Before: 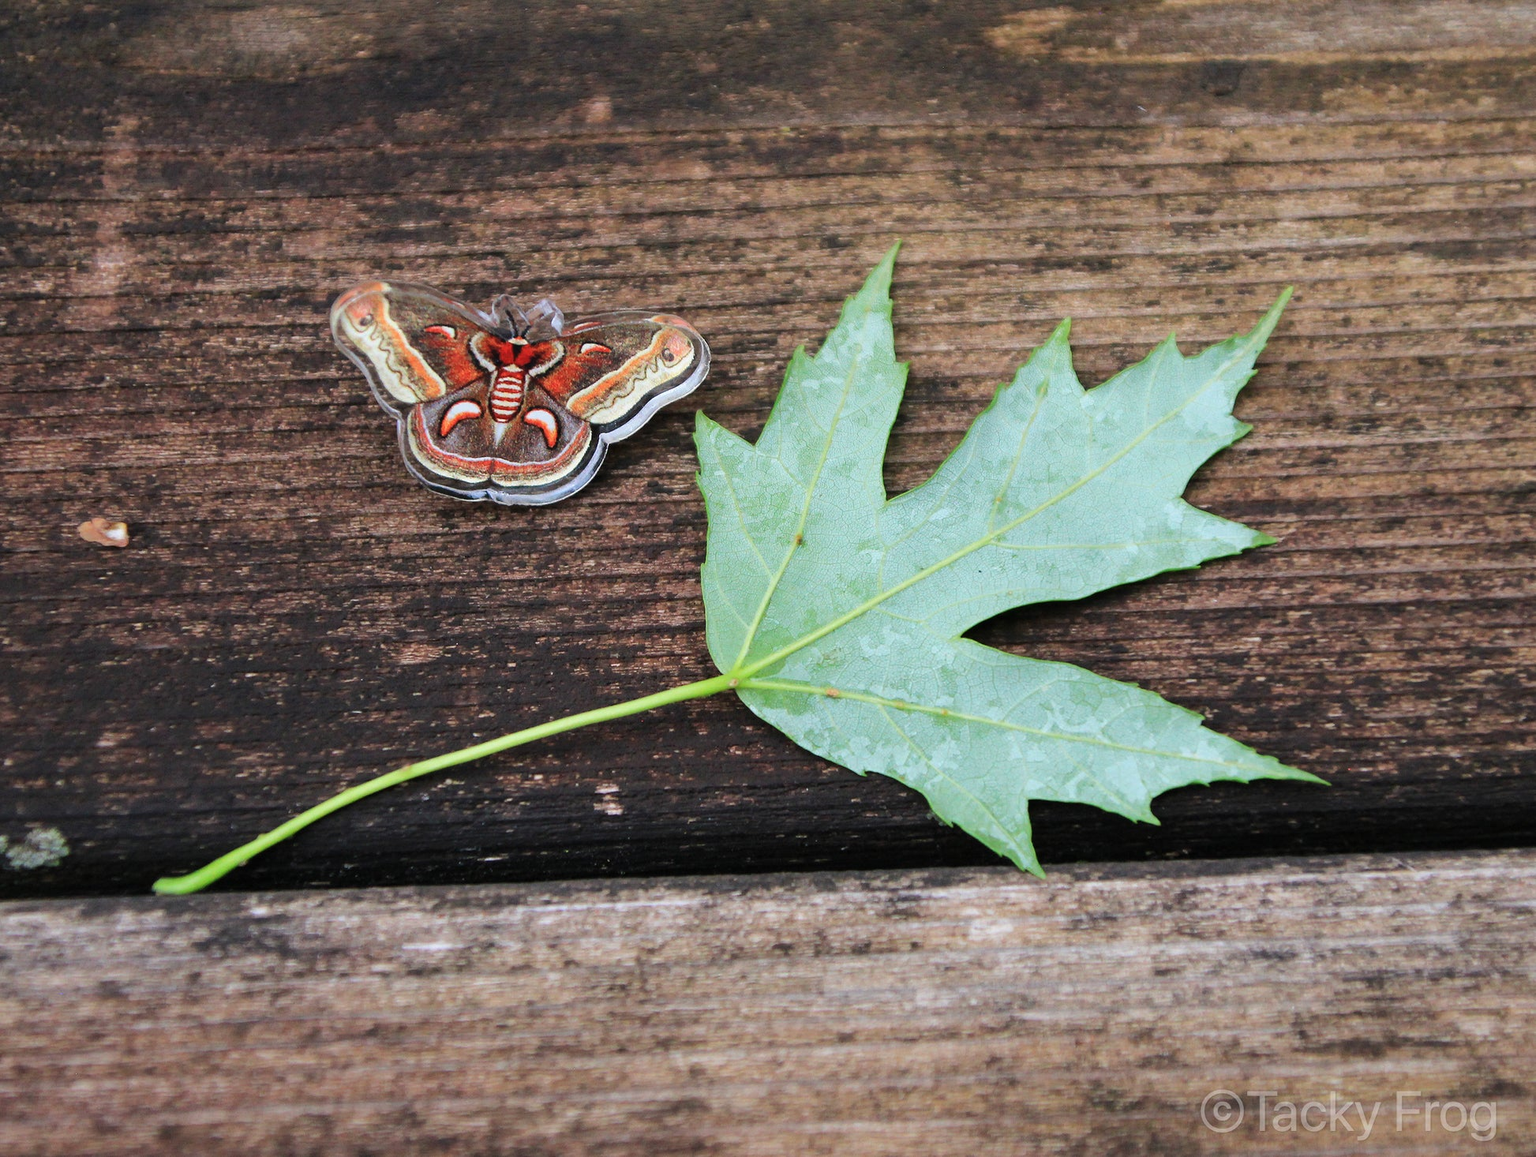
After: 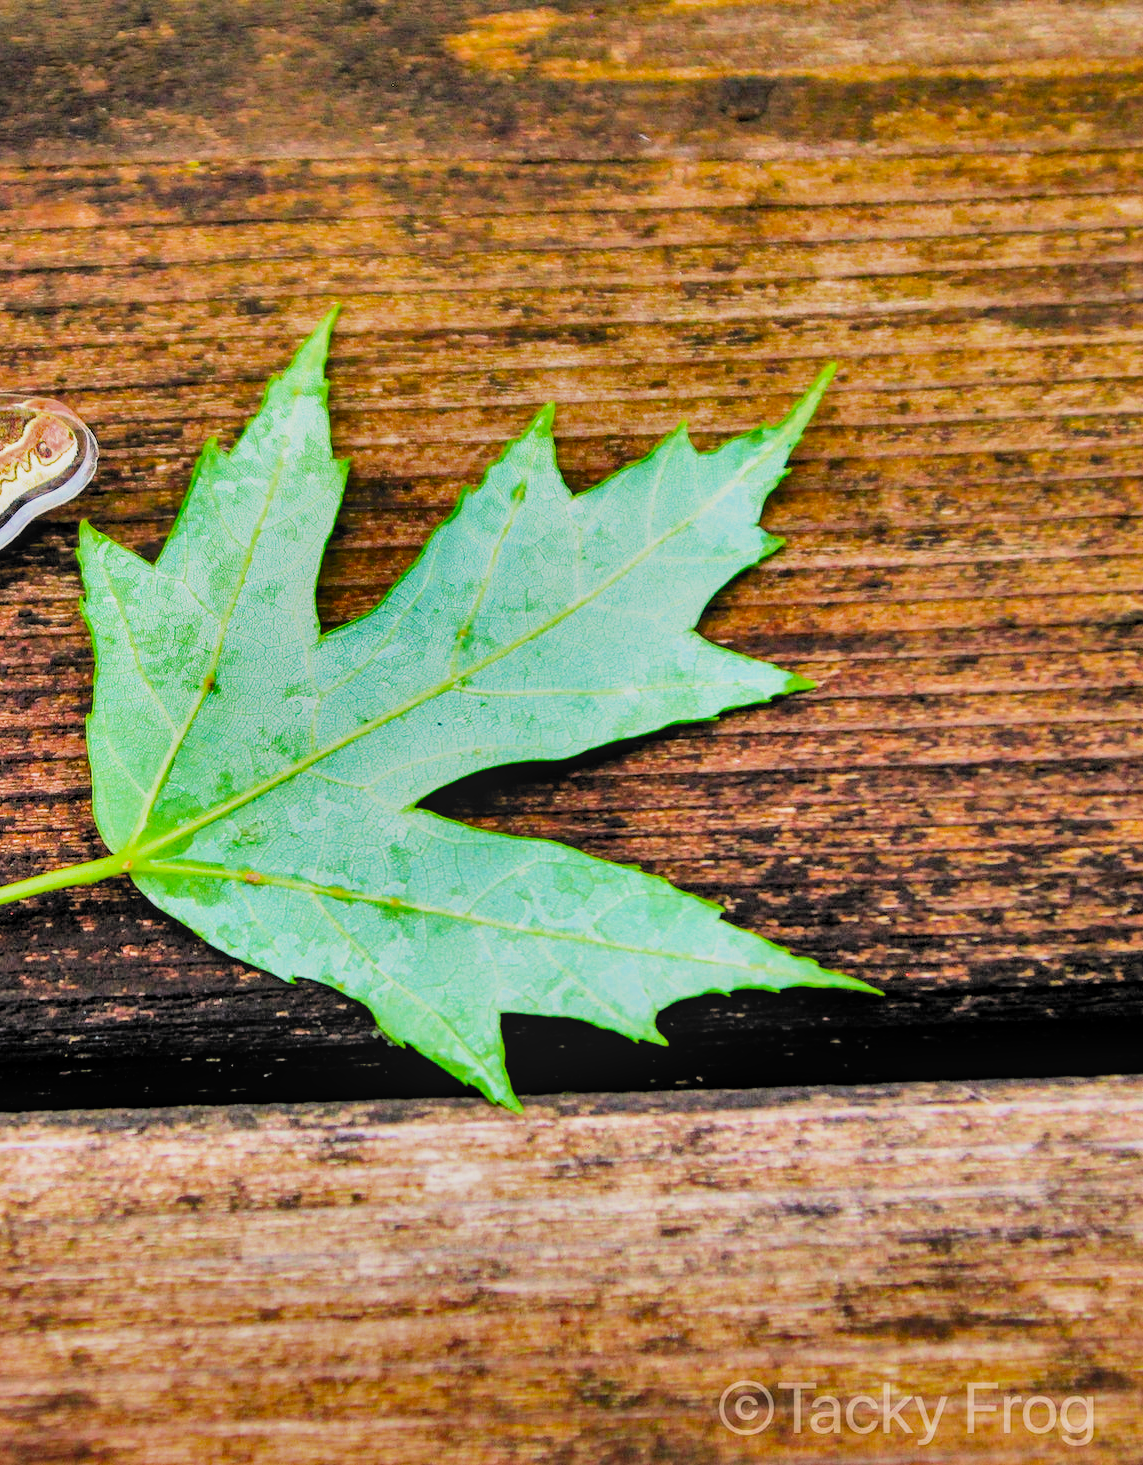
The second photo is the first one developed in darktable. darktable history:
local contrast: on, module defaults
crop: left 41.234%
filmic rgb: black relative exposure -5.07 EV, white relative exposure 3.98 EV, hardness 2.9, contrast 1.297, highlights saturation mix -30.06%, color science v6 (2022)
shadows and highlights: shadows 81.2, white point adjustment -9, highlights -61.16, soften with gaussian
color balance rgb: shadows lift › luminance -9.626%, linear chroma grading › global chroma 10.097%, perceptual saturation grading › global saturation 29.438%, perceptual brilliance grading › mid-tones 9.737%, perceptual brilliance grading › shadows 14.597%, global vibrance 41.743%
tone equalizer: -8 EV -0.786 EV, -7 EV -0.695 EV, -6 EV -0.614 EV, -5 EV -0.411 EV, -3 EV 0.375 EV, -2 EV 0.6 EV, -1 EV 0.674 EV, +0 EV 0.742 EV
exposure: black level correction -0.002, exposure 0.529 EV, compensate highlight preservation false
color calibration: gray › normalize channels true, x 0.335, y 0.347, temperature 5425.35 K, gamut compression 0.001
